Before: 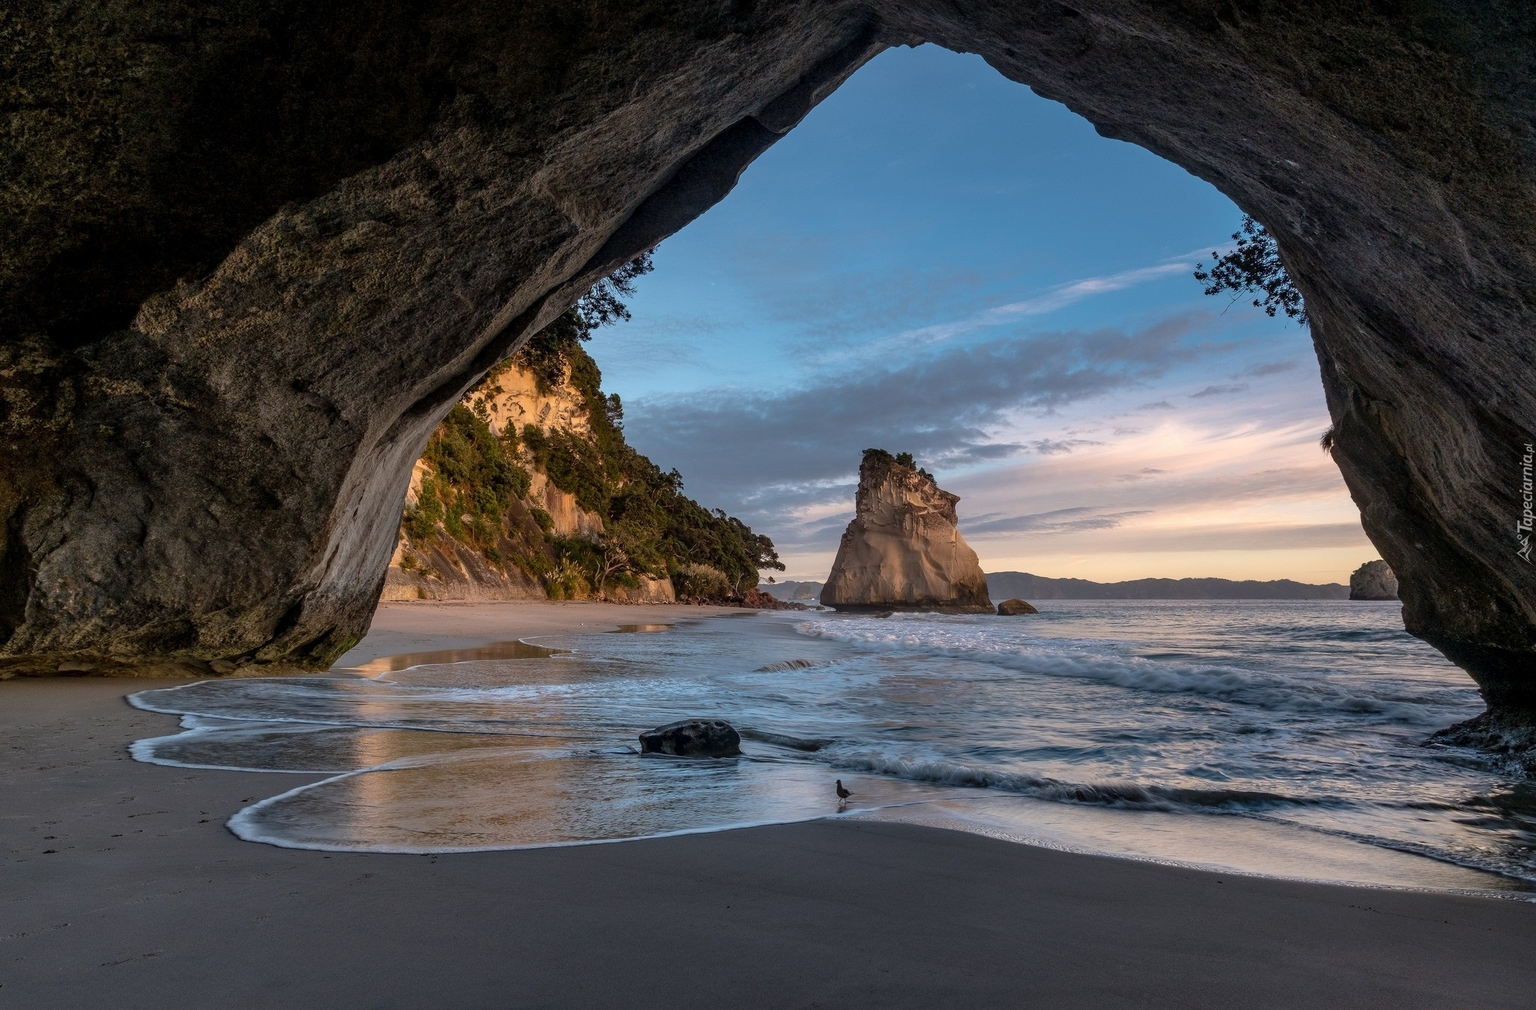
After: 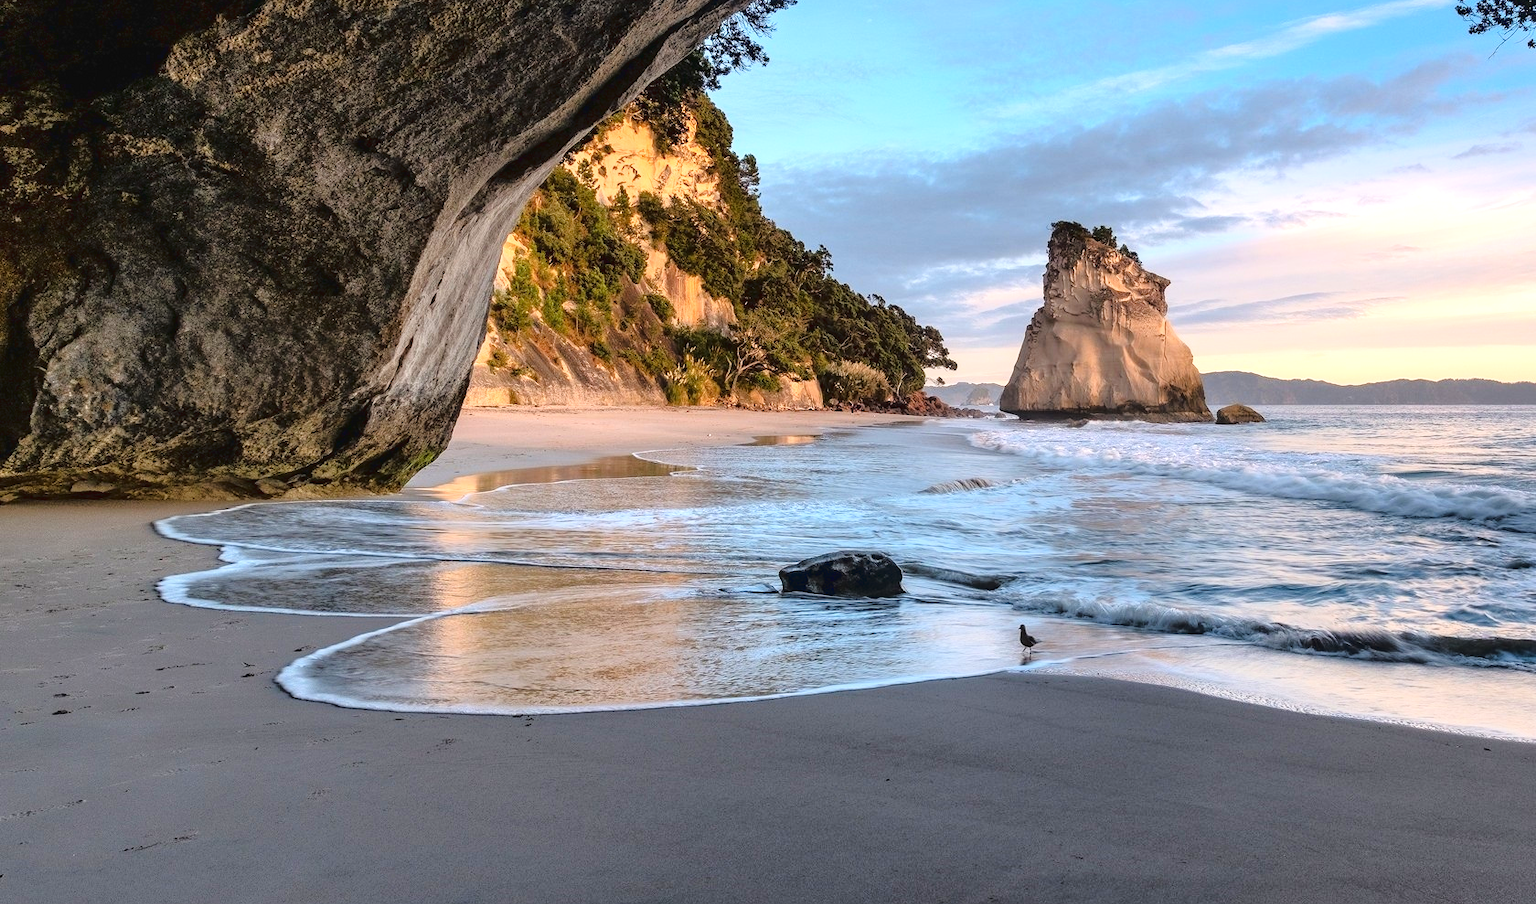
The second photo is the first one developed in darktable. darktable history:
crop: top 26.495%, right 17.962%
tone curve: curves: ch0 [(0, 0.029) (0.168, 0.142) (0.359, 0.44) (0.469, 0.544) (0.634, 0.722) (0.858, 0.903) (1, 0.968)]; ch1 [(0, 0) (0.437, 0.453) (0.472, 0.47) (0.502, 0.502) (0.54, 0.534) (0.57, 0.592) (0.618, 0.66) (0.699, 0.749) (0.859, 0.919) (1, 1)]; ch2 [(0, 0) (0.33, 0.301) (0.421, 0.443) (0.476, 0.498) (0.505, 0.503) (0.547, 0.557) (0.586, 0.634) (0.608, 0.676) (1, 1)], color space Lab, linked channels, preserve colors none
exposure: black level correction 0, exposure 0.899 EV, compensate exposure bias true, compensate highlight preservation false
